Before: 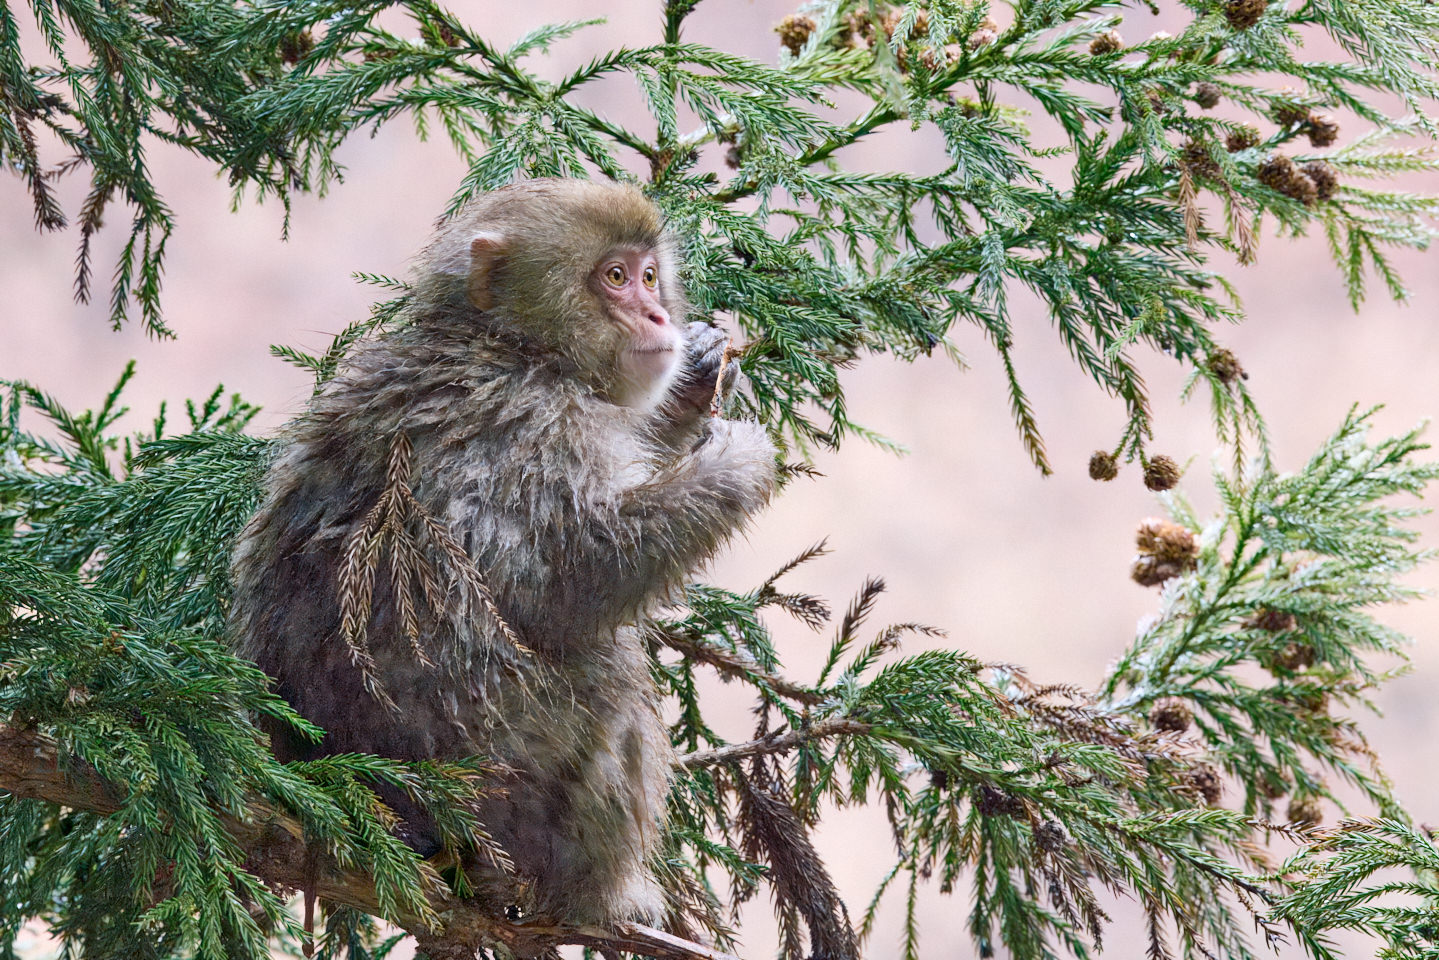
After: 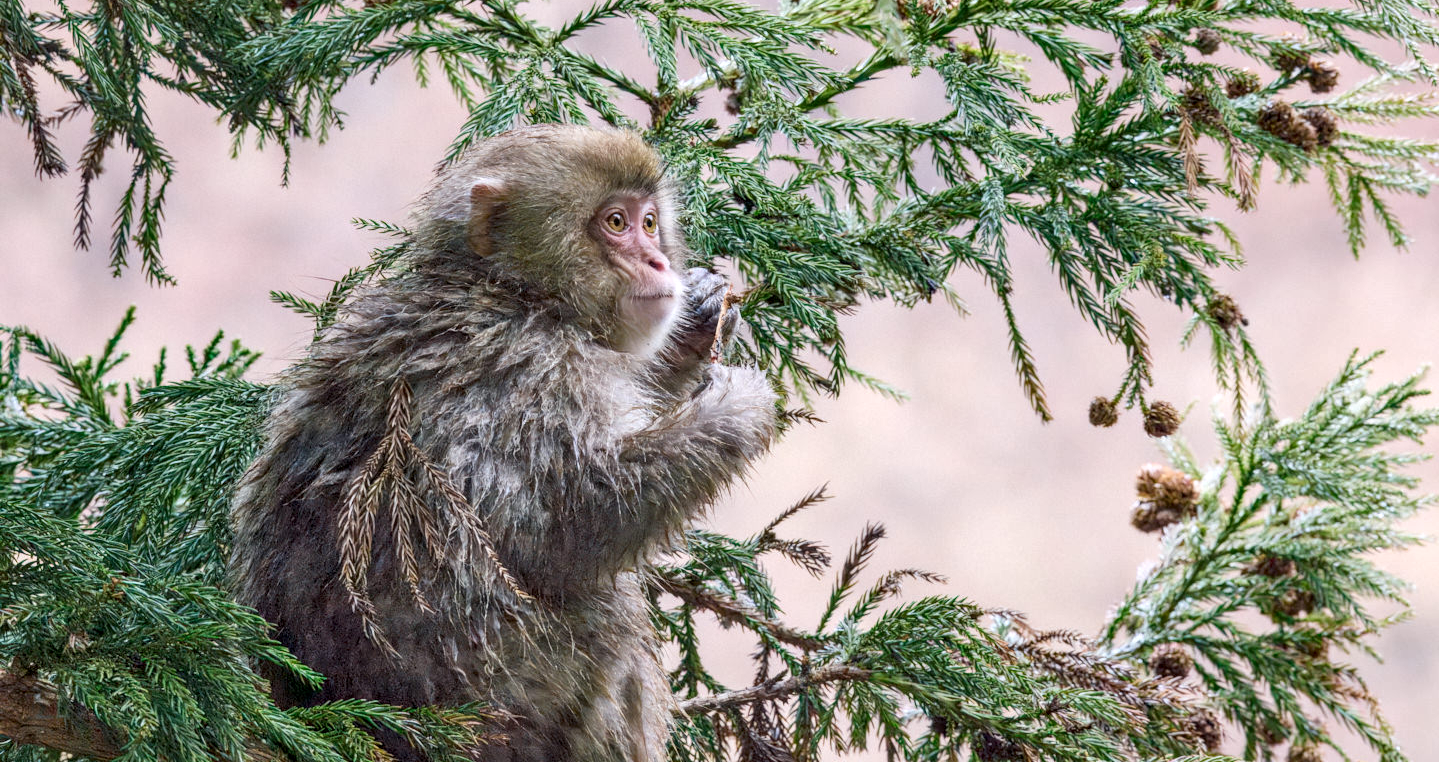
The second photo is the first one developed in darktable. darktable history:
crop and rotate: top 5.667%, bottom 14.937%
local contrast: detail 130%
